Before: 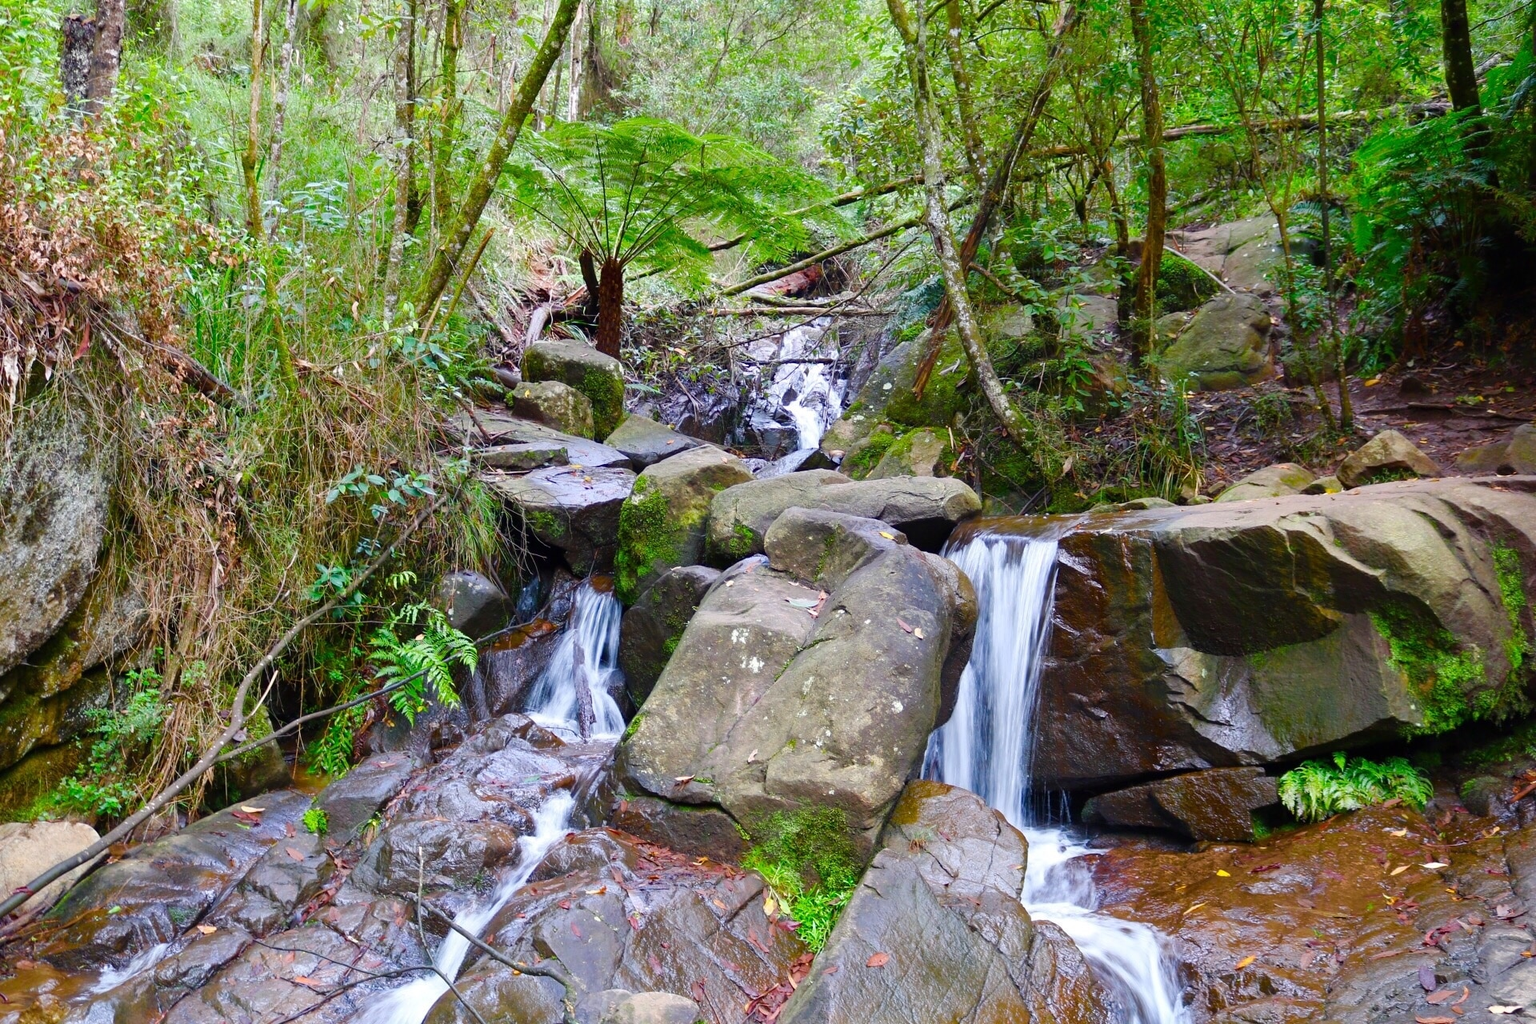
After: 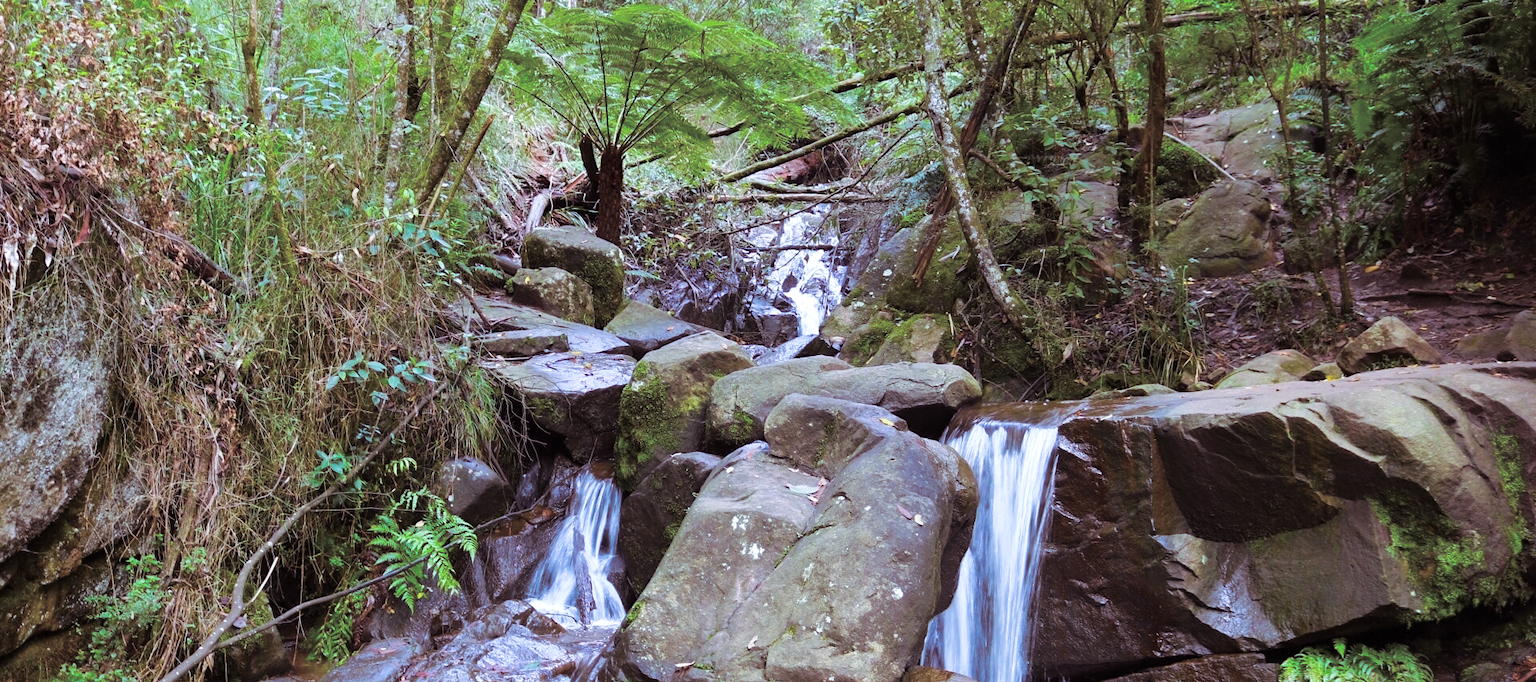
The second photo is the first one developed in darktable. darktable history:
crop: top 11.166%, bottom 22.168%
split-toning: shadows › saturation 0.24, highlights › hue 54°, highlights › saturation 0.24
color calibration: x 0.37, y 0.382, temperature 4313.32 K
exposure: compensate highlight preservation false
